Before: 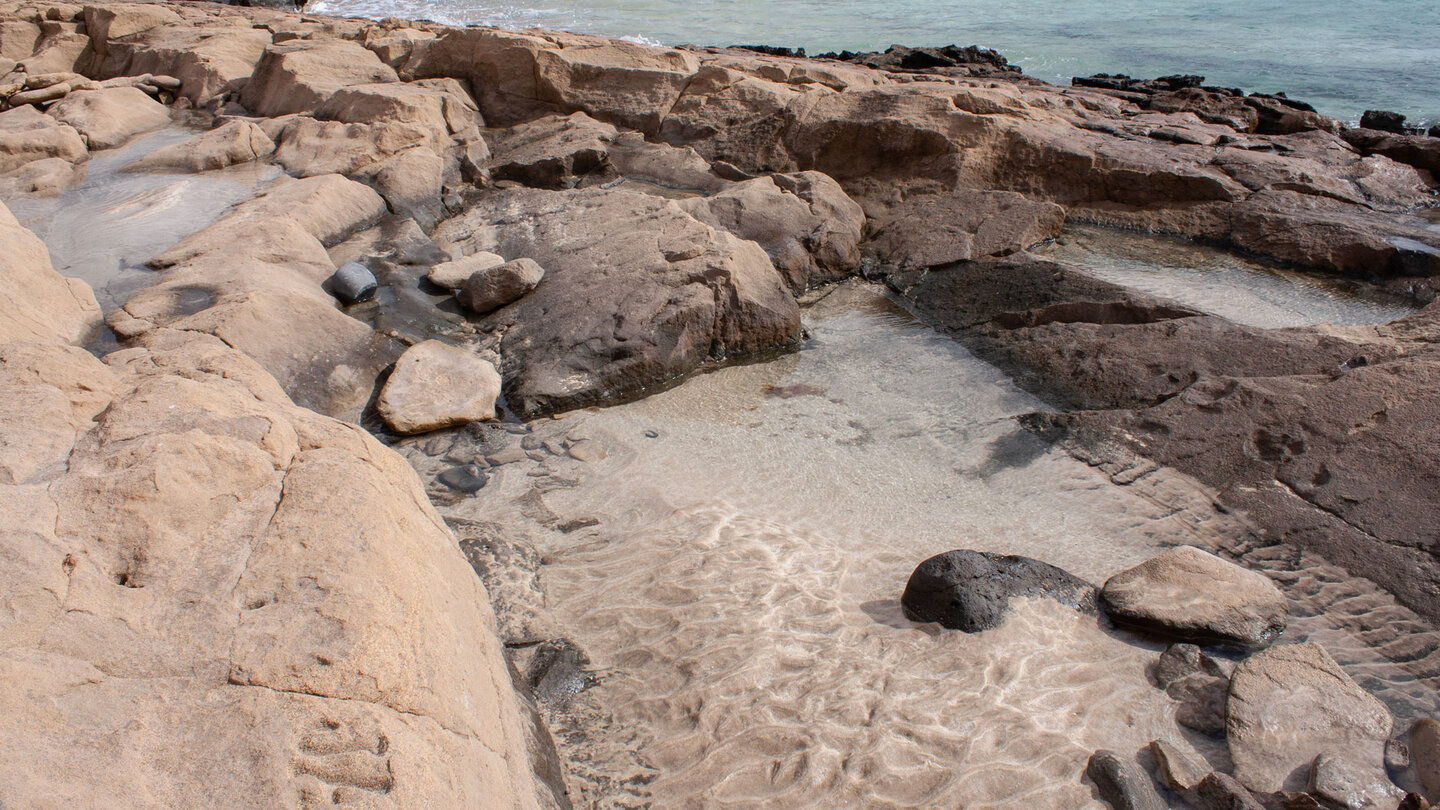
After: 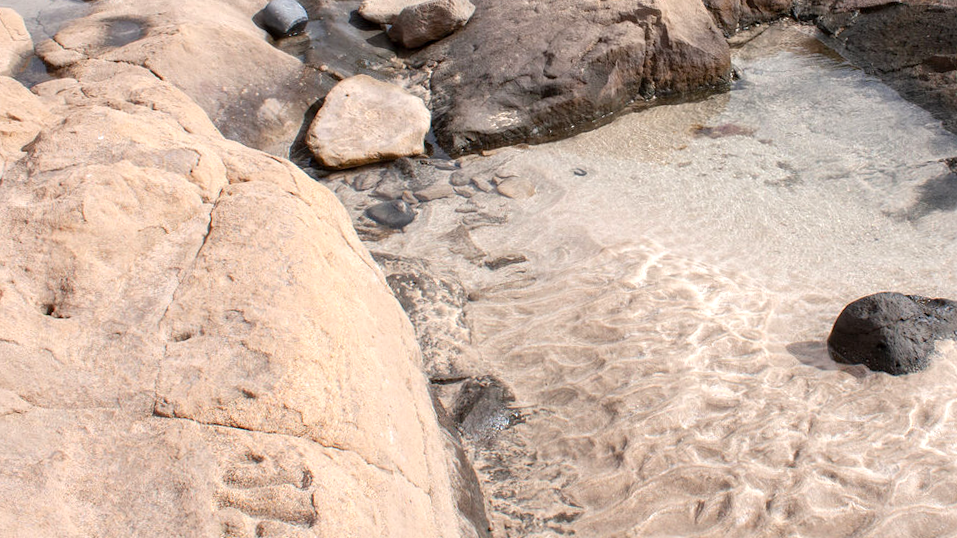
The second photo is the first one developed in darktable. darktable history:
crop and rotate: angle -0.82°, left 3.85%, top 31.828%, right 27.992%
exposure: black level correction 0.001, exposure 0.5 EV, compensate exposure bias true, compensate highlight preservation false
